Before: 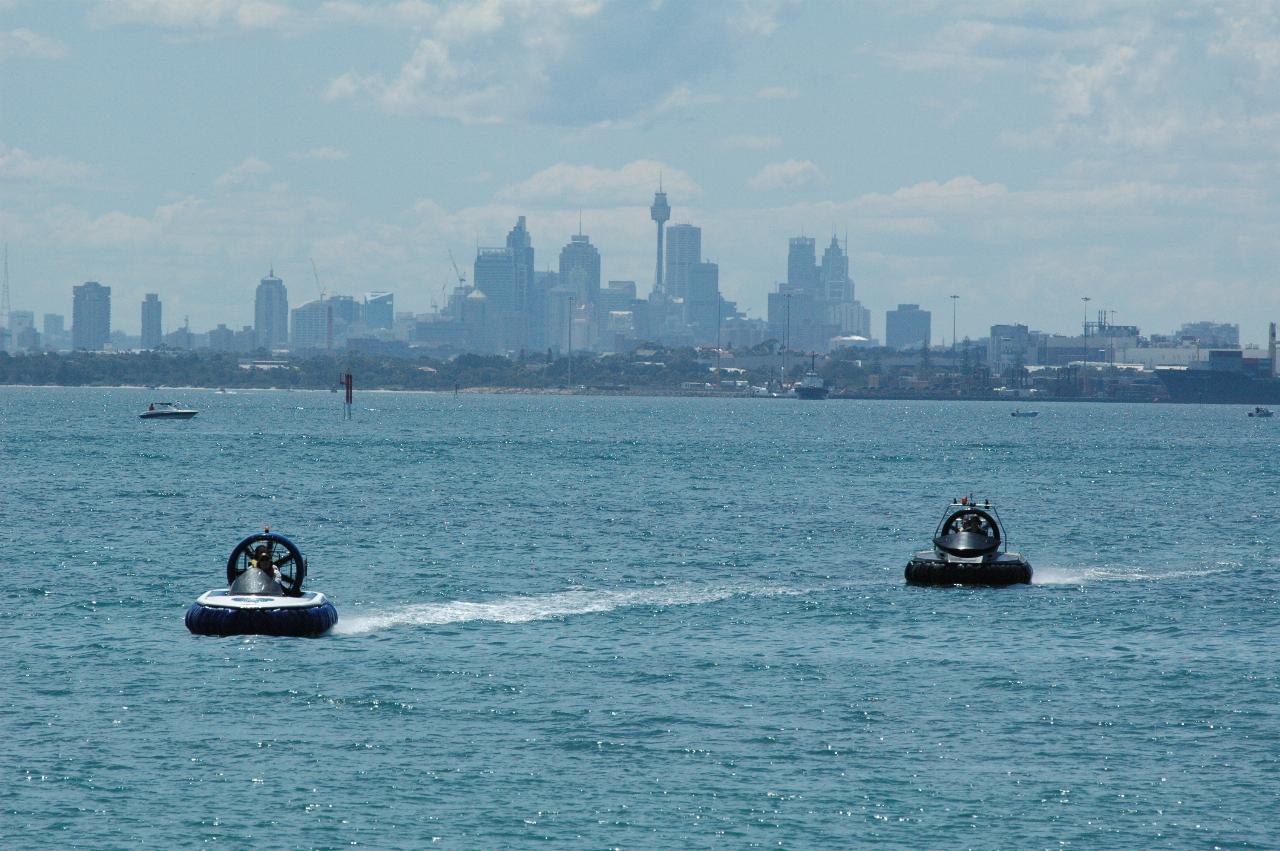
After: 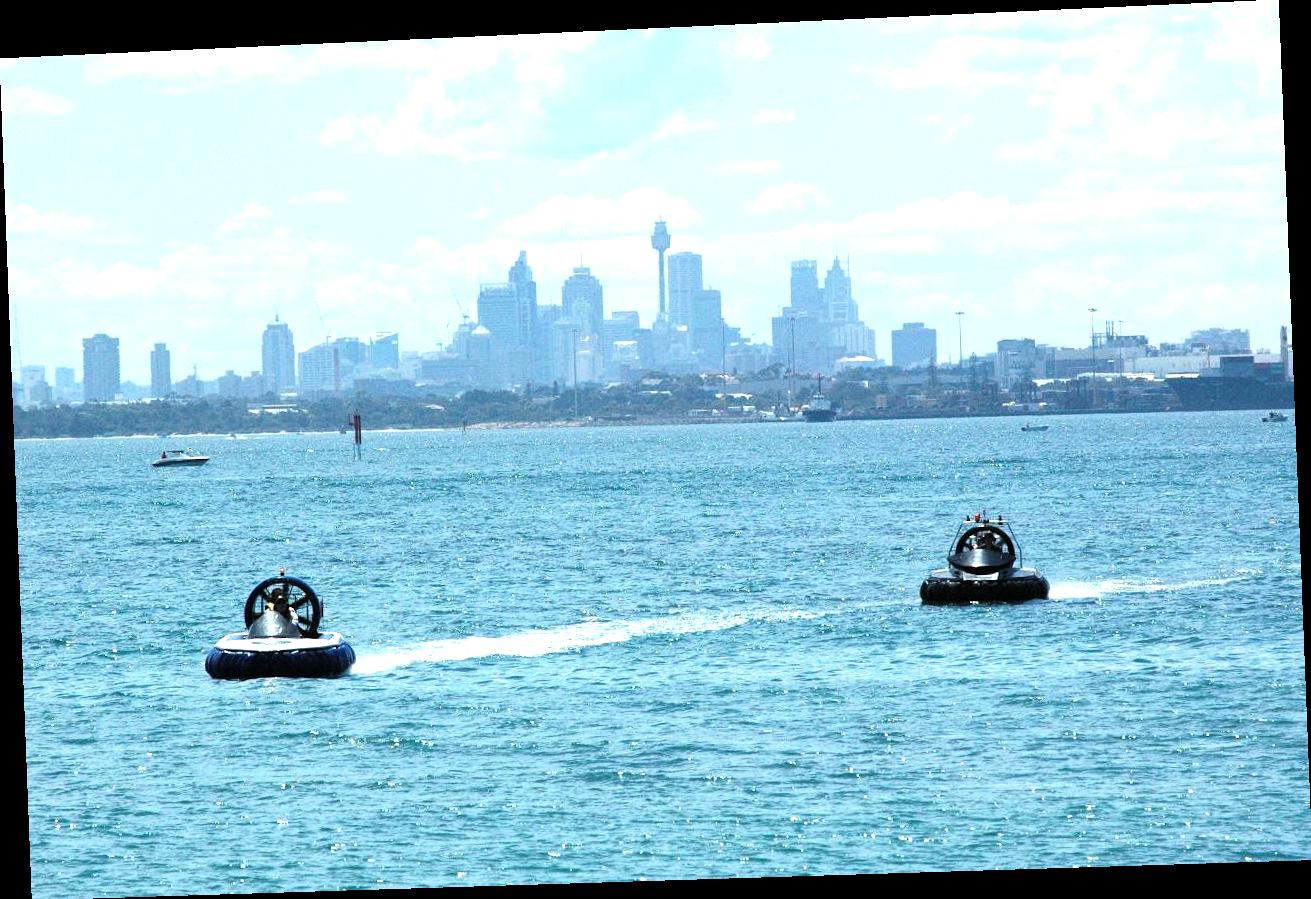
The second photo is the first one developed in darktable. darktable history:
rotate and perspective: rotation -2.22°, lens shift (horizontal) -0.022, automatic cropping off
levels: levels [0.012, 0.367, 0.697]
